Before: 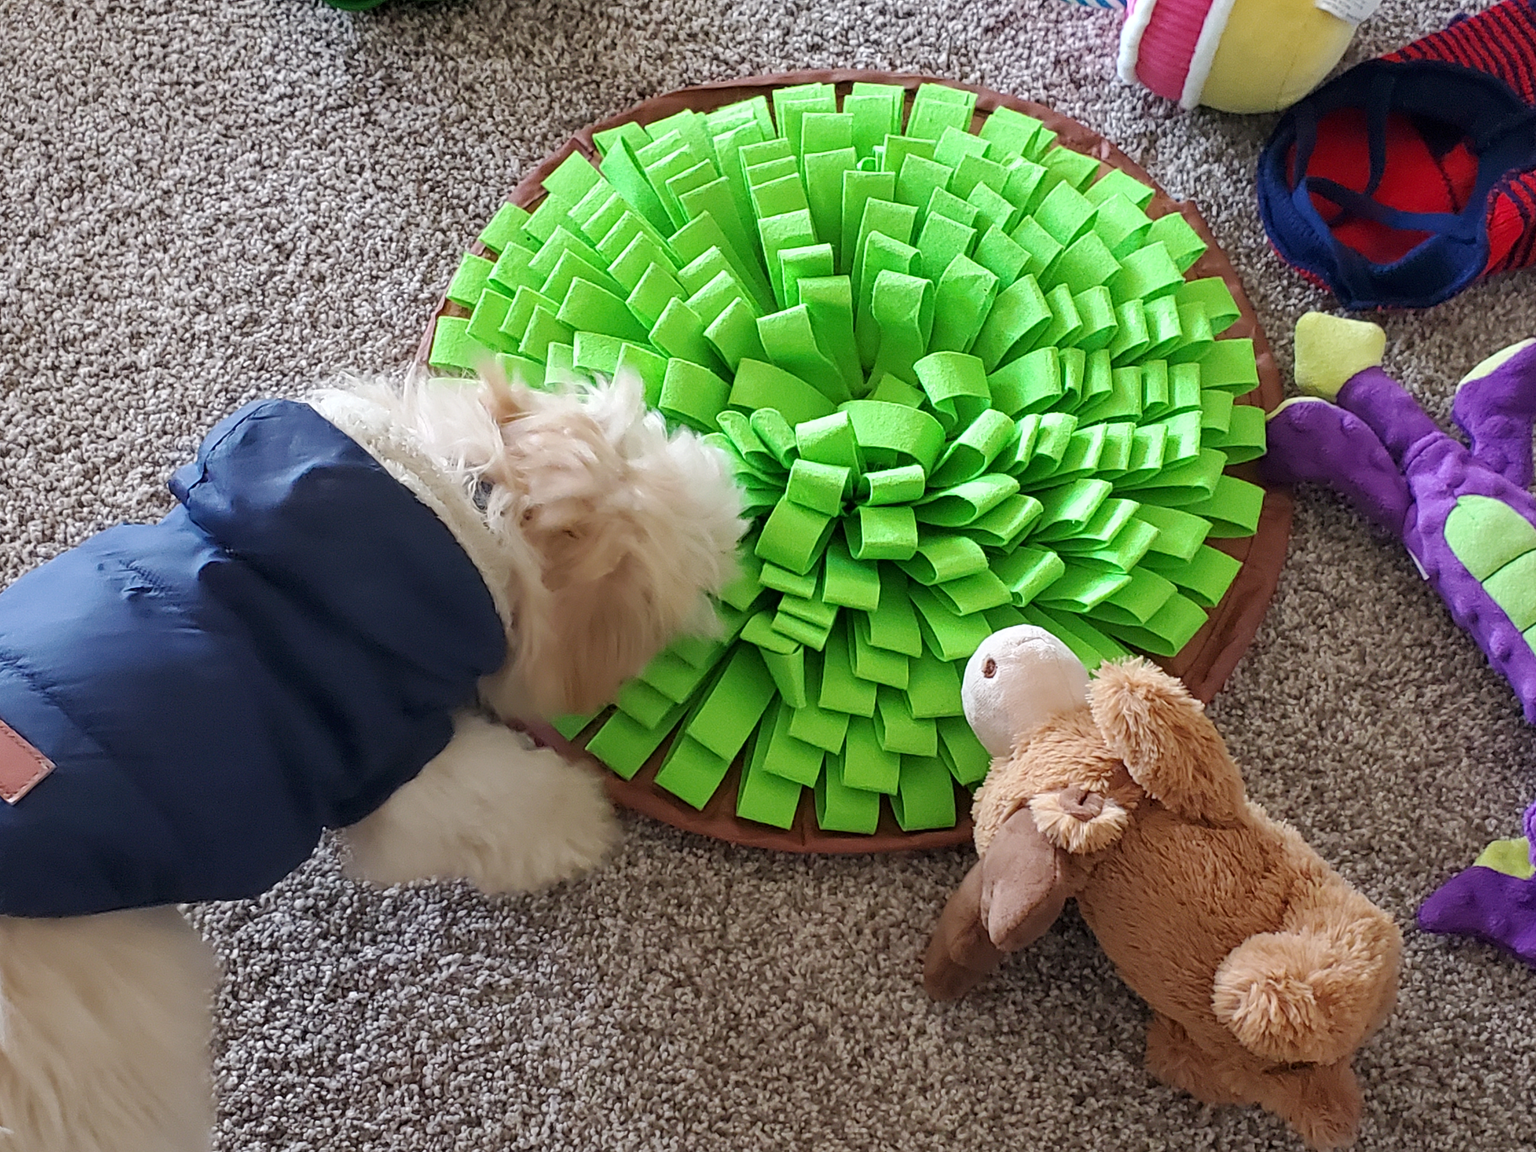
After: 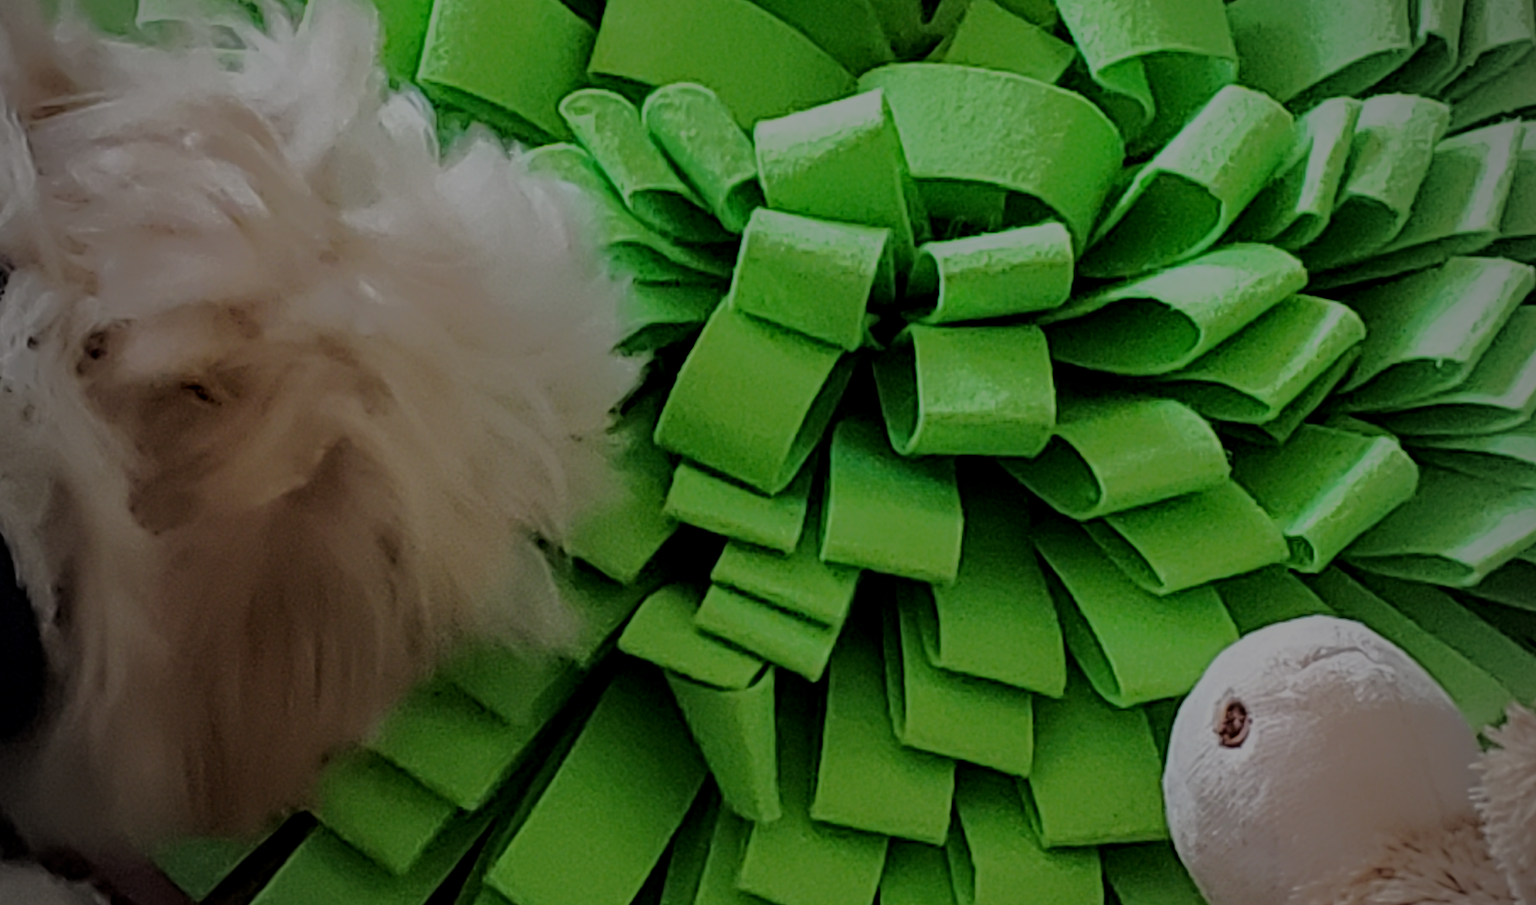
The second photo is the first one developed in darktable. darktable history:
crop: left 31.852%, top 32.511%, right 27.528%, bottom 35.578%
filmic rgb: black relative exposure -7.65 EV, white relative exposure 4.56 EV, hardness 3.61
exposure: black level correction 0.001, exposure 0.499 EV, compensate highlight preservation false
vignetting: fall-off start 71.84%, unbound false
tone equalizer: -8 EV -2 EV, -7 EV -1.99 EV, -6 EV -1.97 EV, -5 EV -2 EV, -4 EV -2 EV, -3 EV -1.97 EV, -2 EV -1.98 EV, -1 EV -1.62 EV, +0 EV -1.98 EV, smoothing diameter 24.92%, edges refinement/feathering 12.53, preserve details guided filter
local contrast: highlights 105%, shadows 99%, detail 119%, midtone range 0.2
